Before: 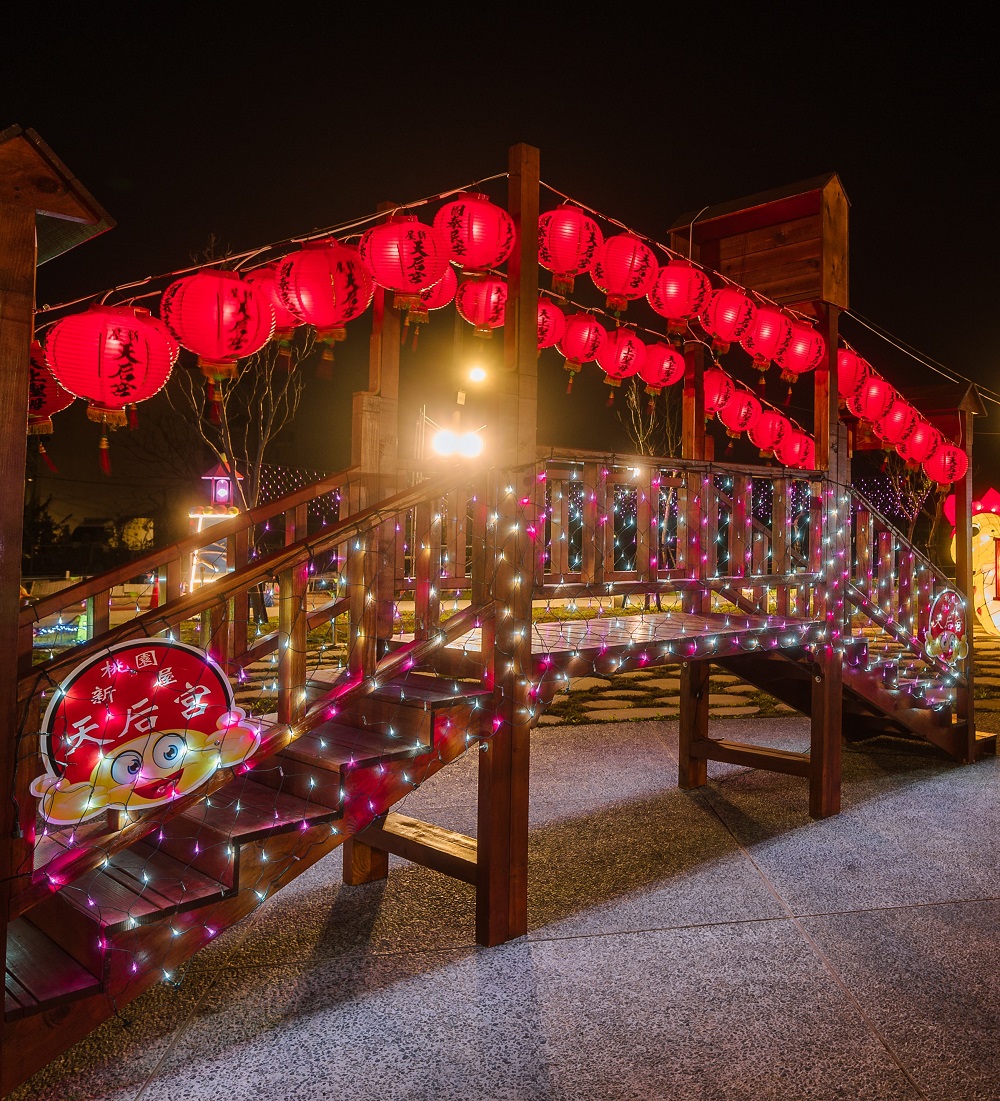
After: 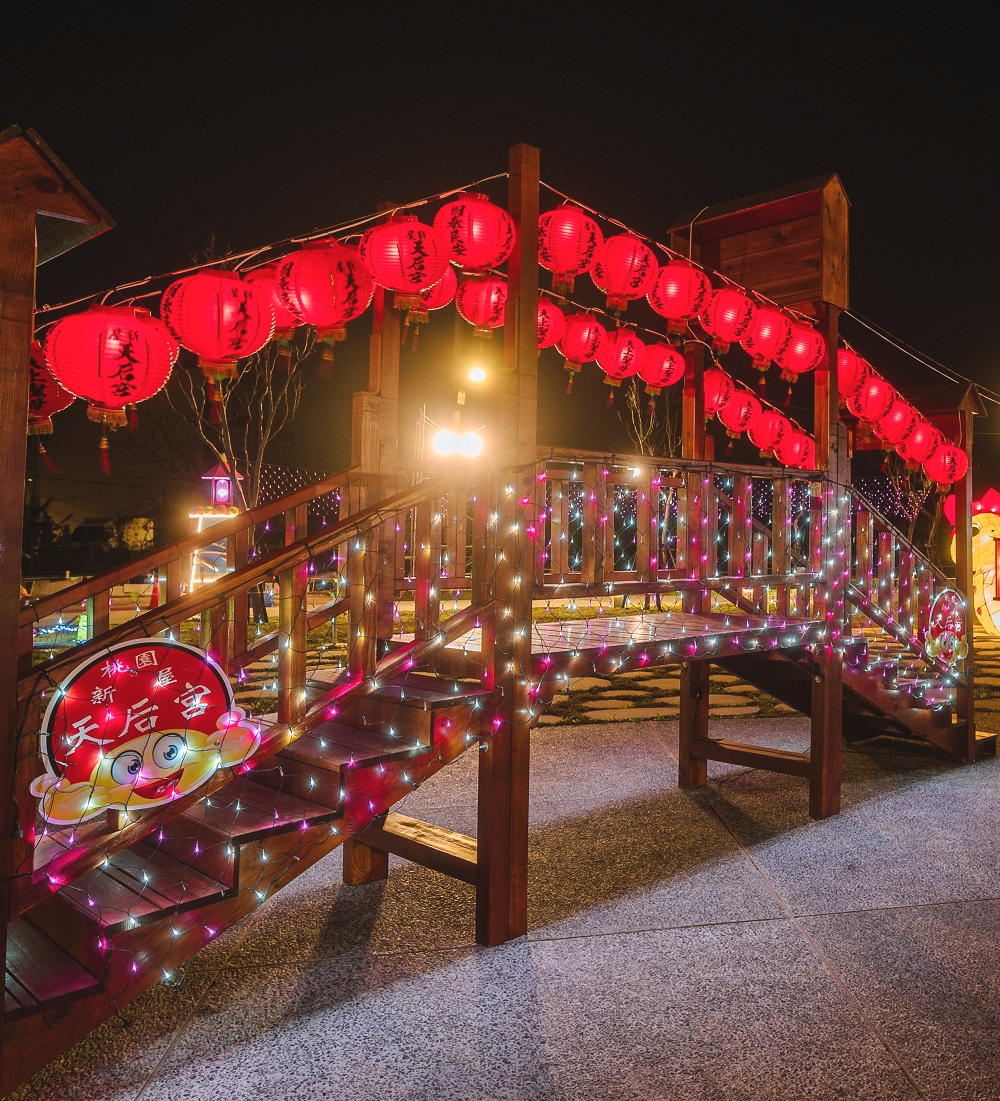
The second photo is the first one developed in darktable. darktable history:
base curve: curves: ch0 [(0, 0) (0.283, 0.295) (1, 1)], preserve colors none
color balance: contrast -0.5%
levels: levels [0.018, 0.493, 1]
exposure: black level correction -0.005, exposure 0.054 EV, compensate highlight preservation false
